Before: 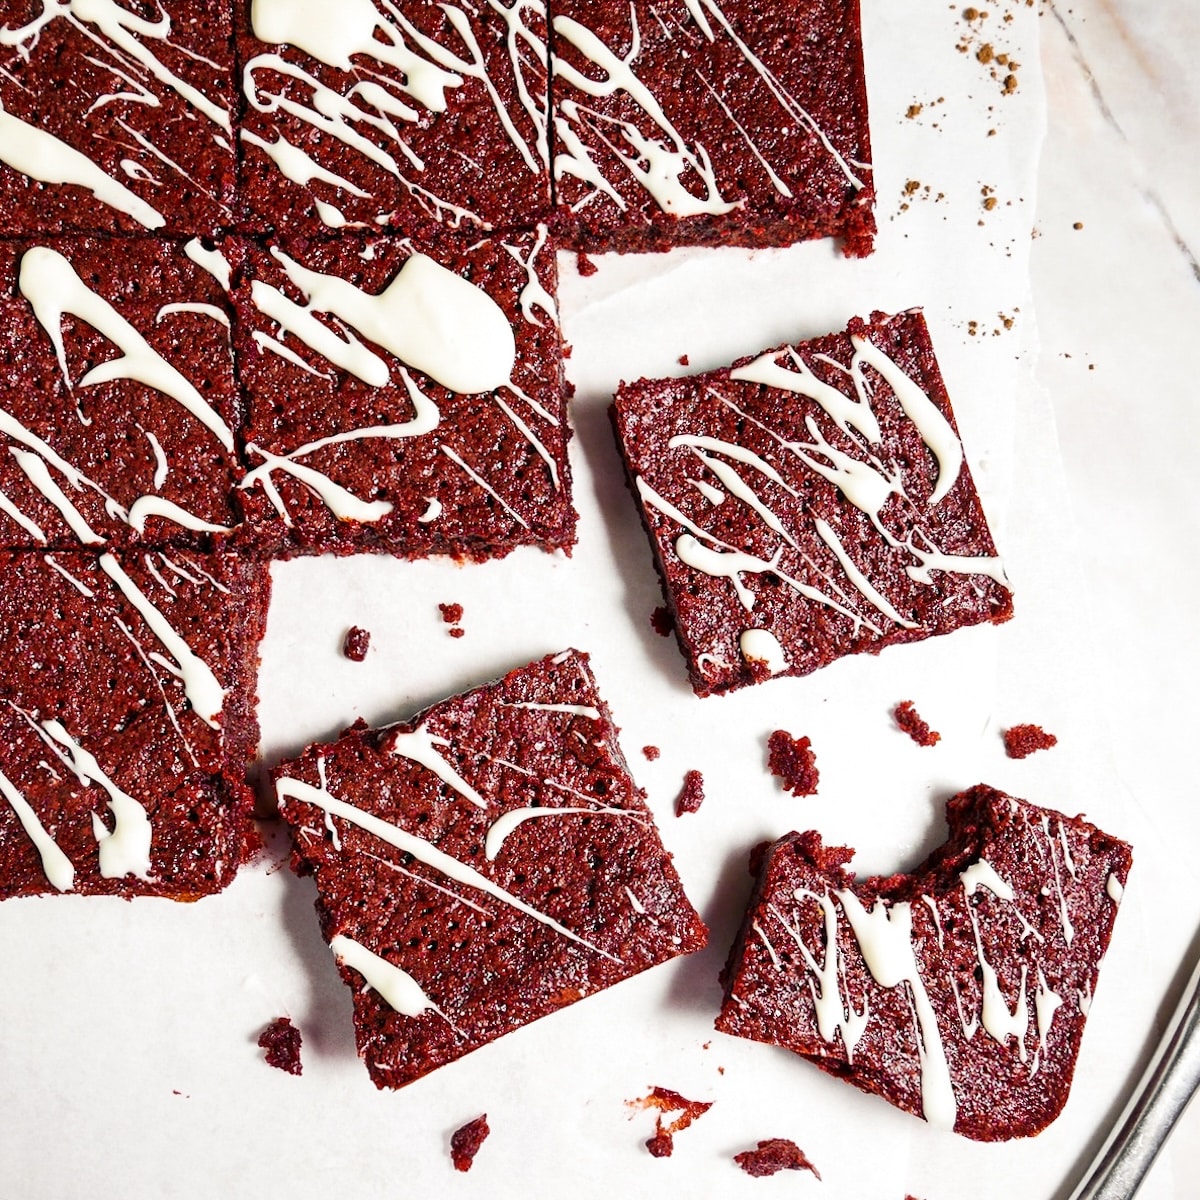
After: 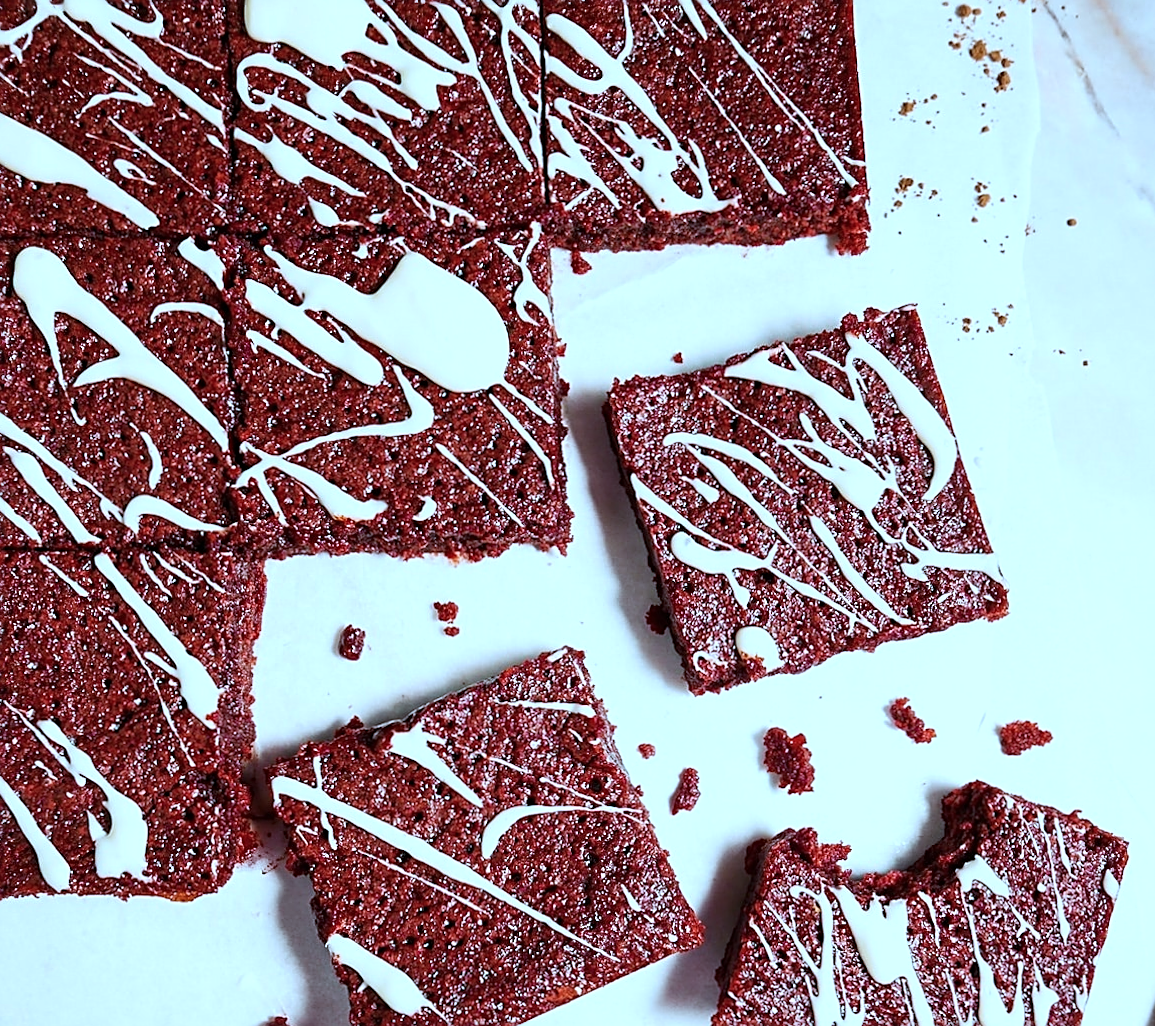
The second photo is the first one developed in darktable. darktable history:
crop and rotate: angle 0.2°, left 0.275%, right 3.127%, bottom 14.18%
sharpen: on, module defaults
color correction: highlights a* -9.35, highlights b* -23.15
